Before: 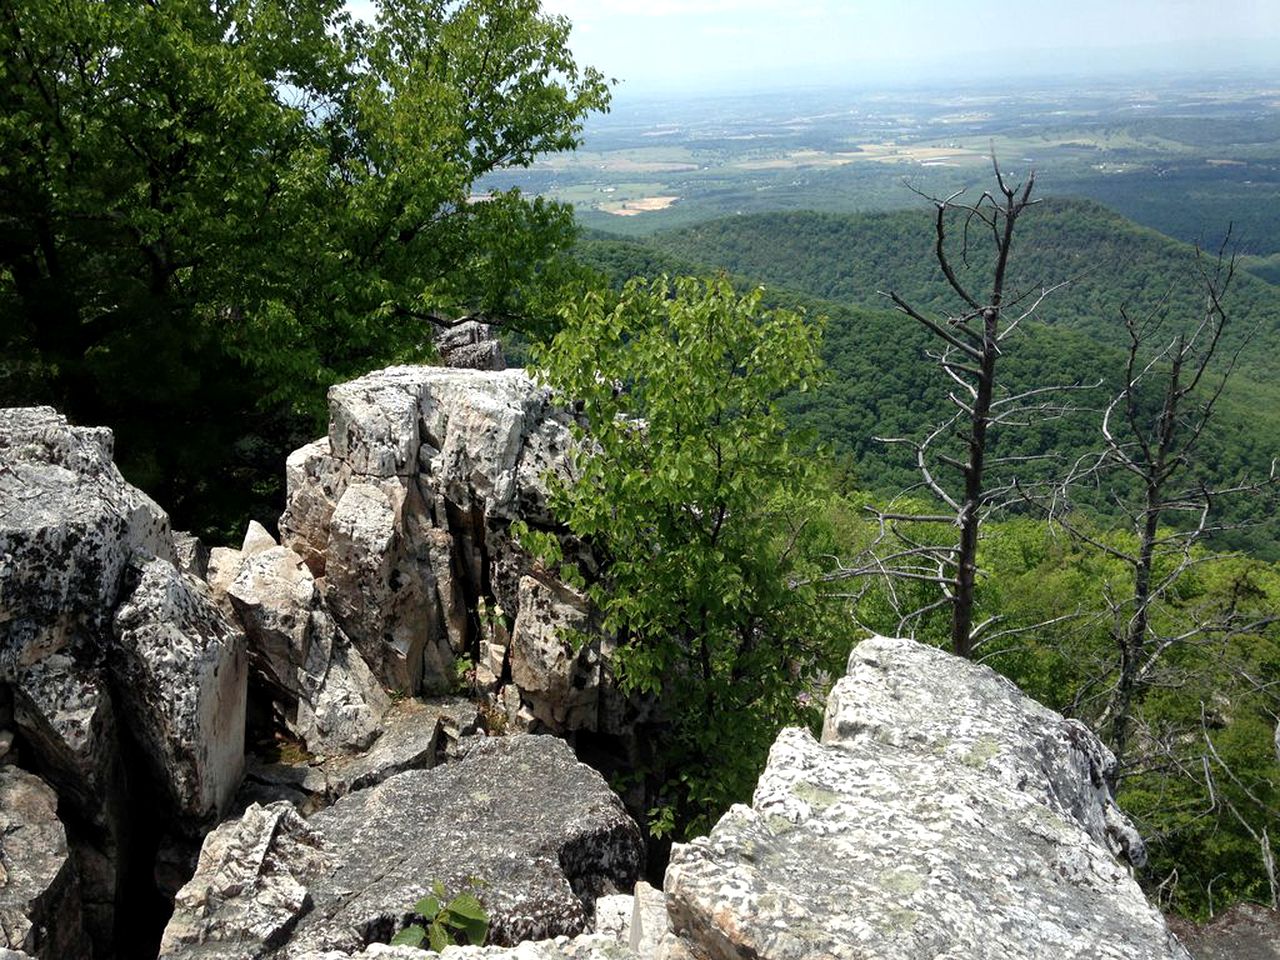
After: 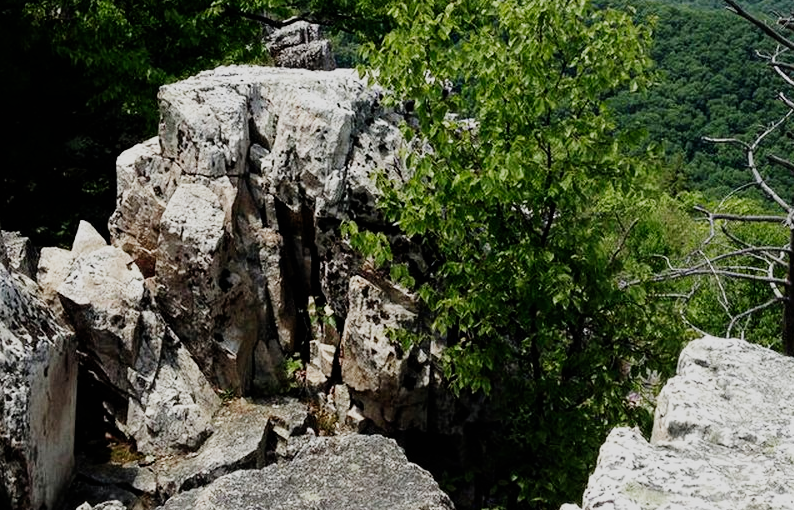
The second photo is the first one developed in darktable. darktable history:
sigmoid: skew -0.2, preserve hue 0%, red attenuation 0.1, red rotation 0.035, green attenuation 0.1, green rotation -0.017, blue attenuation 0.15, blue rotation -0.052, base primaries Rec2020
crop: left 13.312%, top 31.28%, right 24.627%, bottom 15.582%
